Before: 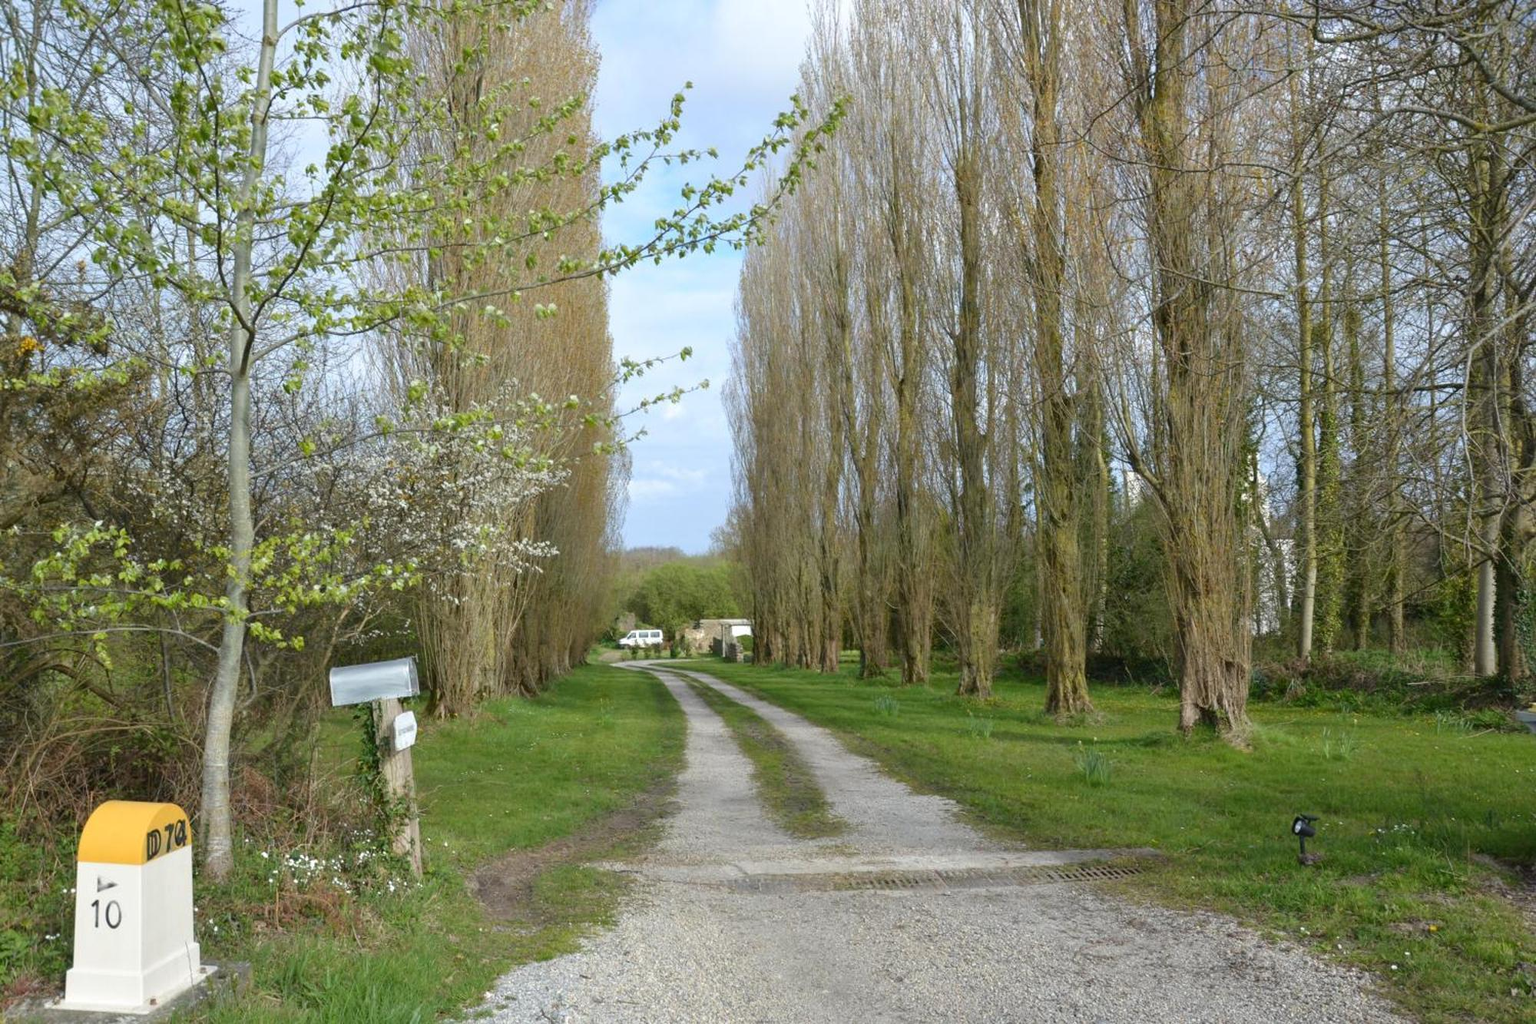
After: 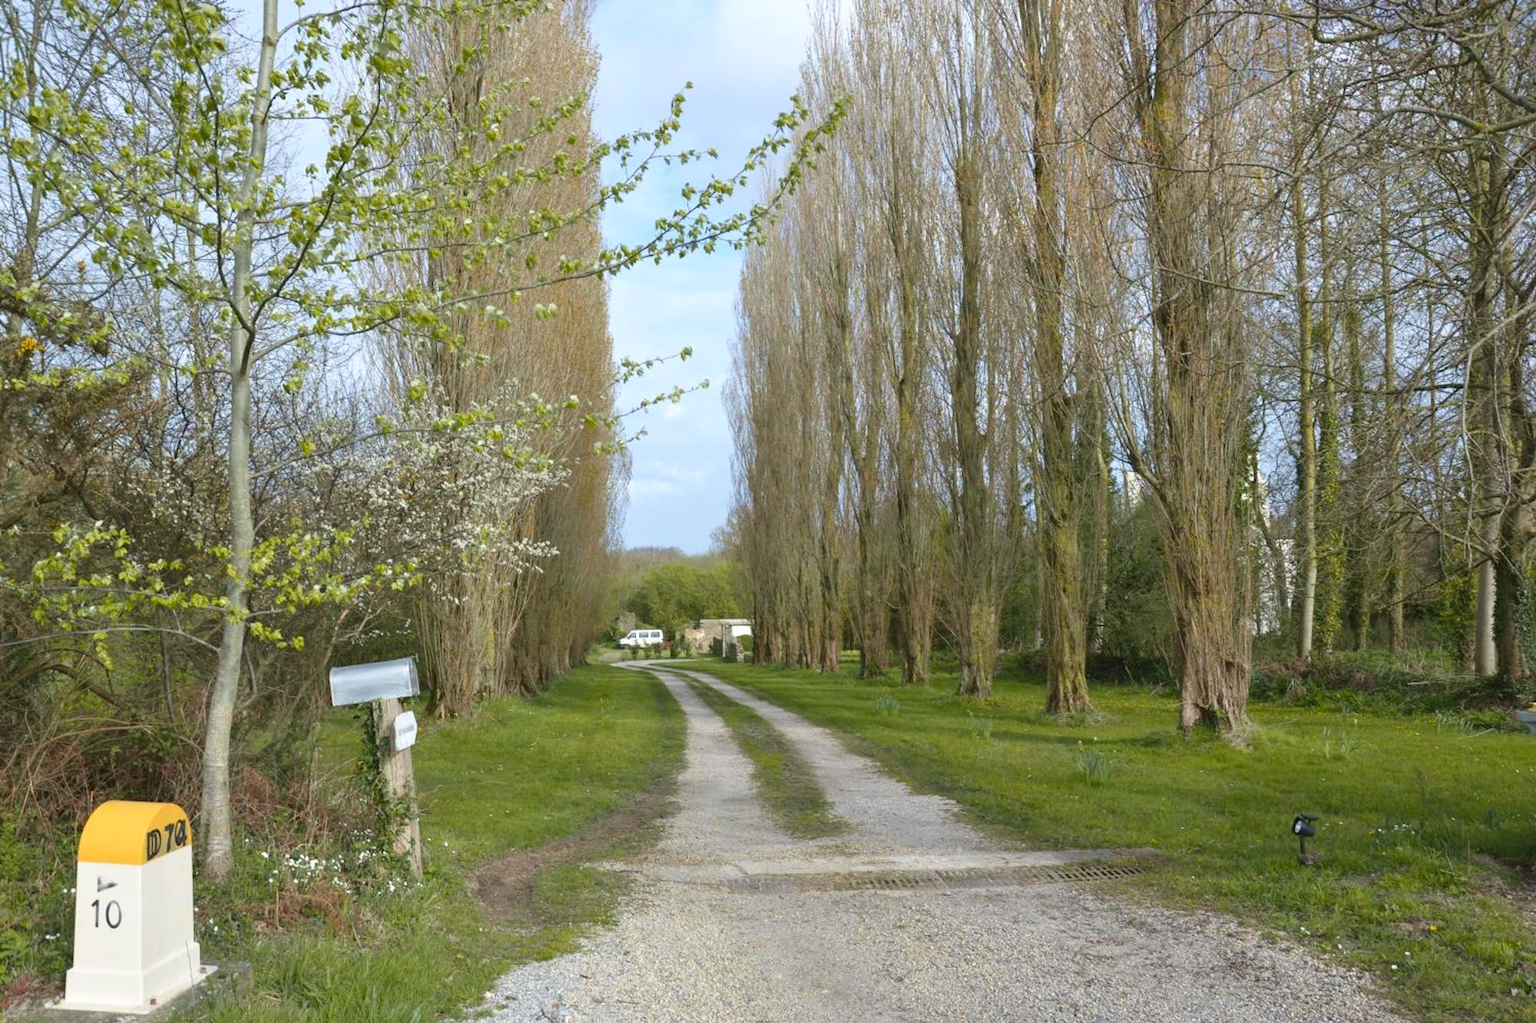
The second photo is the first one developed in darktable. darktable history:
tone curve: curves: ch0 [(0, 0.024) (0.119, 0.146) (0.474, 0.485) (0.718, 0.739) (0.817, 0.839) (1, 0.998)]; ch1 [(0, 0) (0.377, 0.416) (0.439, 0.451) (0.477, 0.477) (0.501, 0.503) (0.538, 0.544) (0.58, 0.602) (0.664, 0.676) (0.783, 0.804) (1, 1)]; ch2 [(0, 0) (0.38, 0.405) (0.463, 0.456) (0.498, 0.497) (0.524, 0.535) (0.578, 0.576) (0.648, 0.665) (1, 1)], color space Lab, independent channels, preserve colors none
